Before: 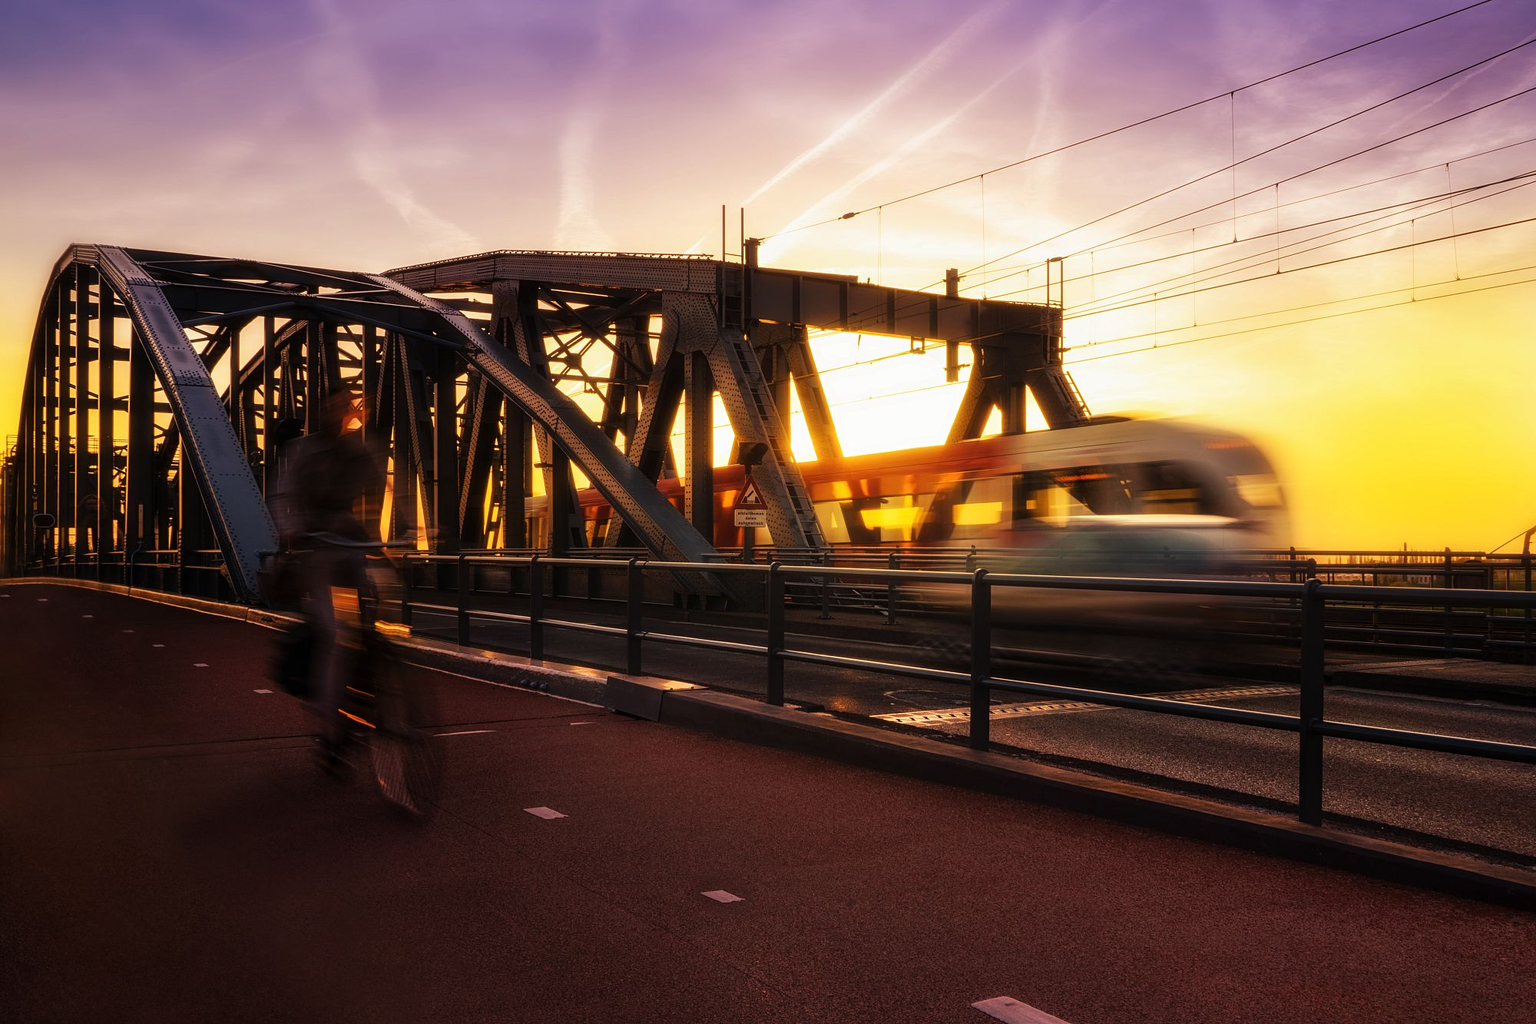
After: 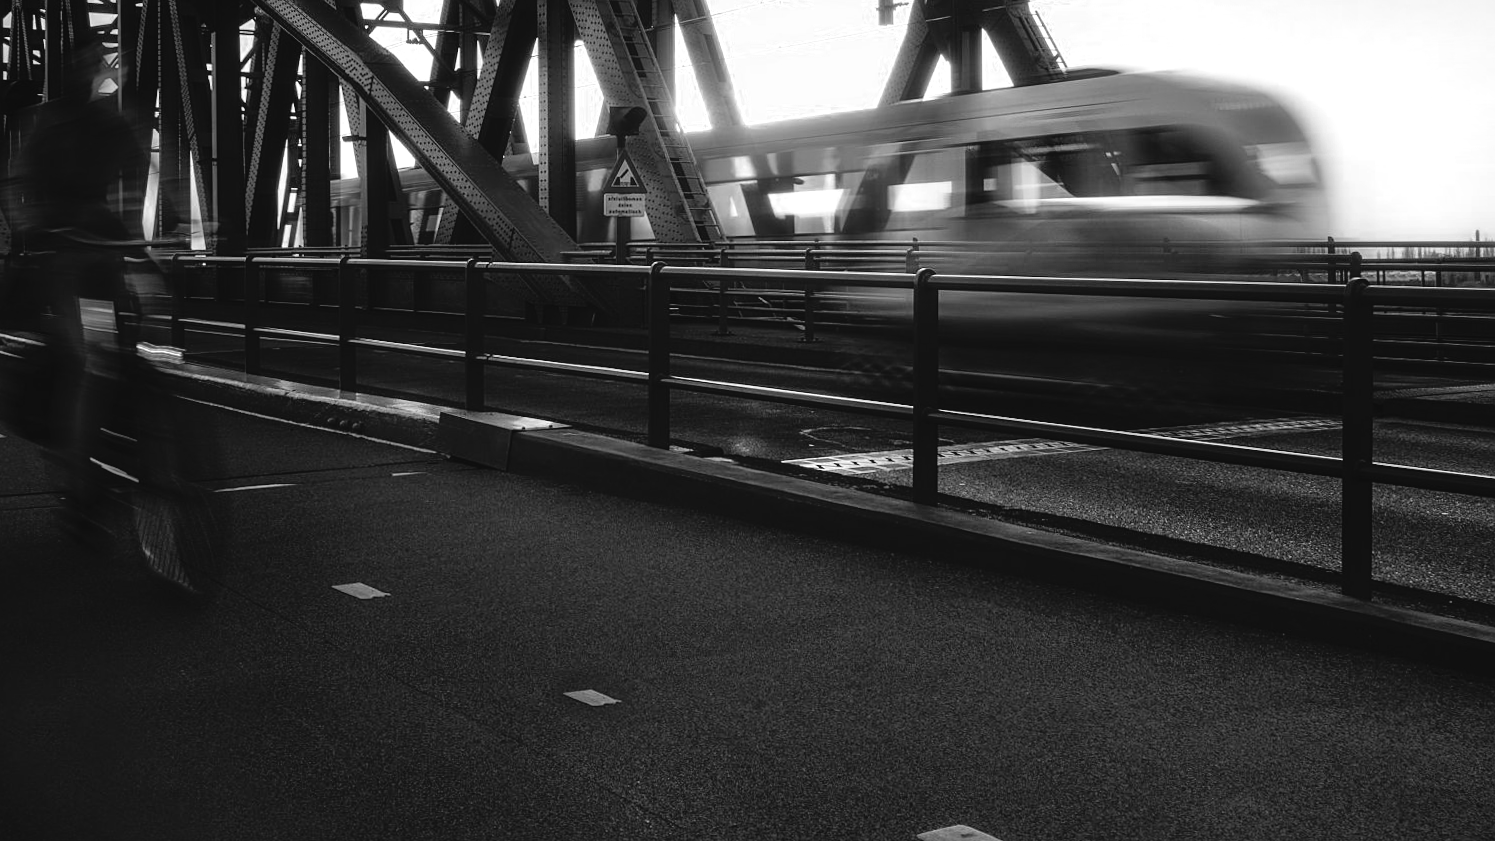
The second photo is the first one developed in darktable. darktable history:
exposure: exposure 0.15 EV, compensate highlight preservation false
crop and rotate: left 17.299%, top 35.115%, right 7.015%, bottom 1.024%
vignetting: fall-off start 100%, brightness -0.282, width/height ratio 1.31
tone curve: curves: ch0 [(0, 0.039) (0.104, 0.094) (0.285, 0.301) (0.689, 0.764) (0.89, 0.926) (0.994, 0.971)]; ch1 [(0, 0) (0.337, 0.249) (0.437, 0.411) (0.485, 0.487) (0.515, 0.514) (0.566, 0.563) (0.641, 0.655) (1, 1)]; ch2 [(0, 0) (0.314, 0.301) (0.421, 0.411) (0.502, 0.505) (0.528, 0.54) (0.557, 0.555) (0.612, 0.583) (0.722, 0.67) (1, 1)], color space Lab, independent channels, preserve colors none
sharpen: amount 0.2
color zones: curves: ch0 [(0.002, 0.593) (0.143, 0.417) (0.285, 0.541) (0.455, 0.289) (0.608, 0.327) (0.727, 0.283) (0.869, 0.571) (1, 0.603)]; ch1 [(0, 0) (0.143, 0) (0.286, 0) (0.429, 0) (0.571, 0) (0.714, 0) (0.857, 0)]
rotate and perspective: rotation -0.45°, automatic cropping original format, crop left 0.008, crop right 0.992, crop top 0.012, crop bottom 0.988
